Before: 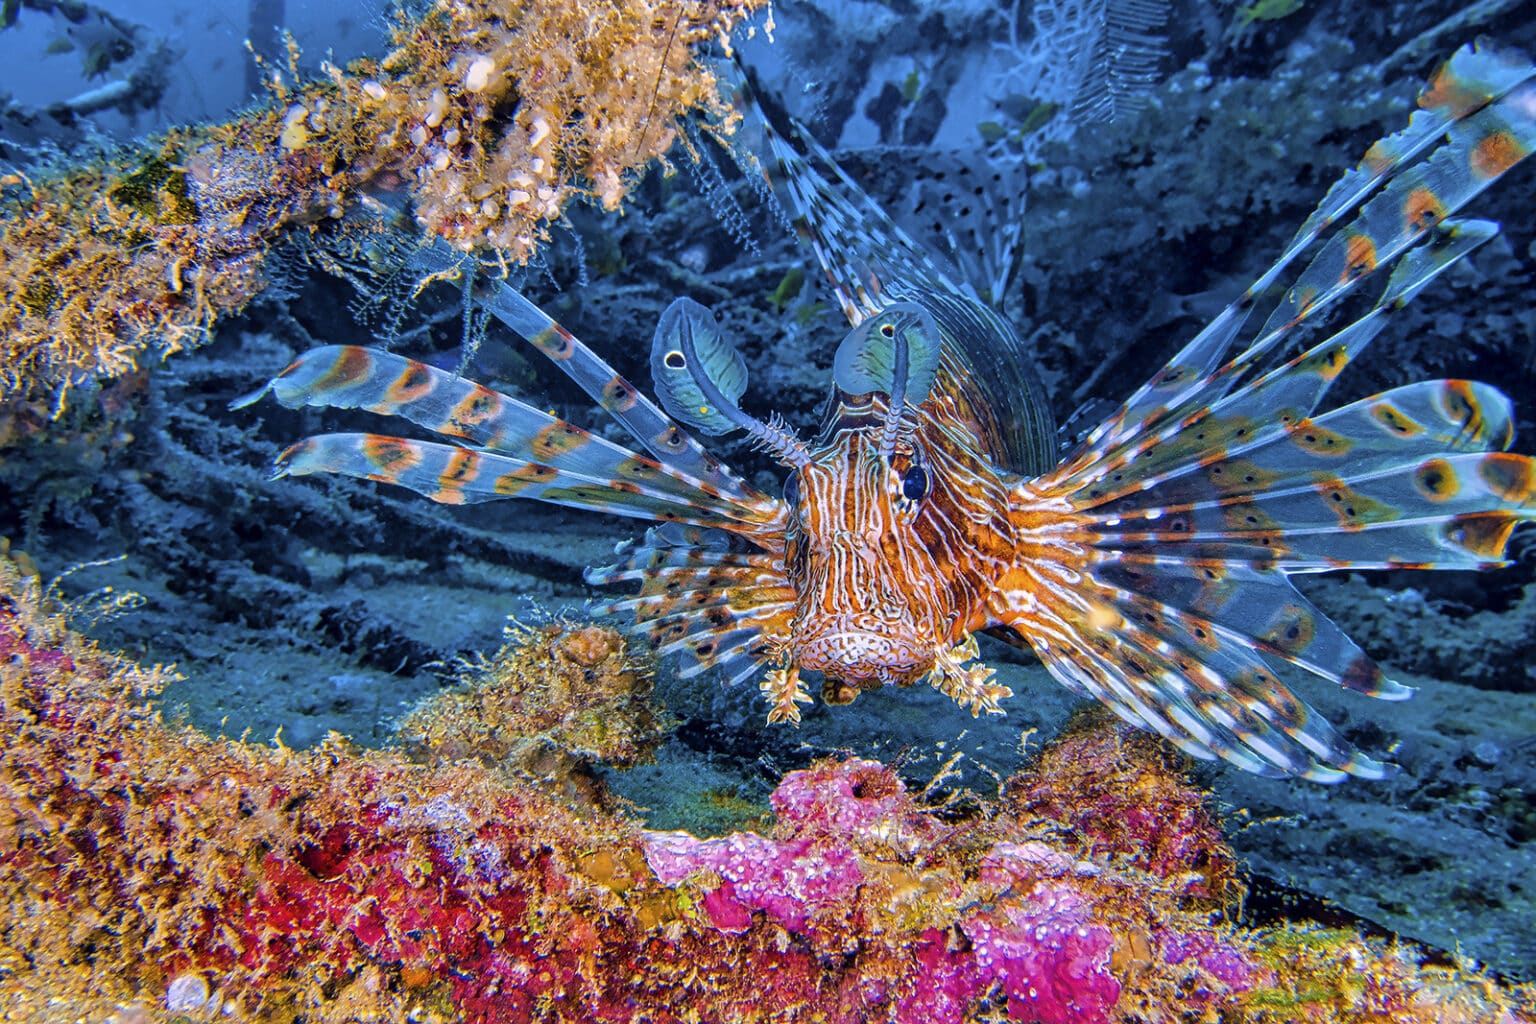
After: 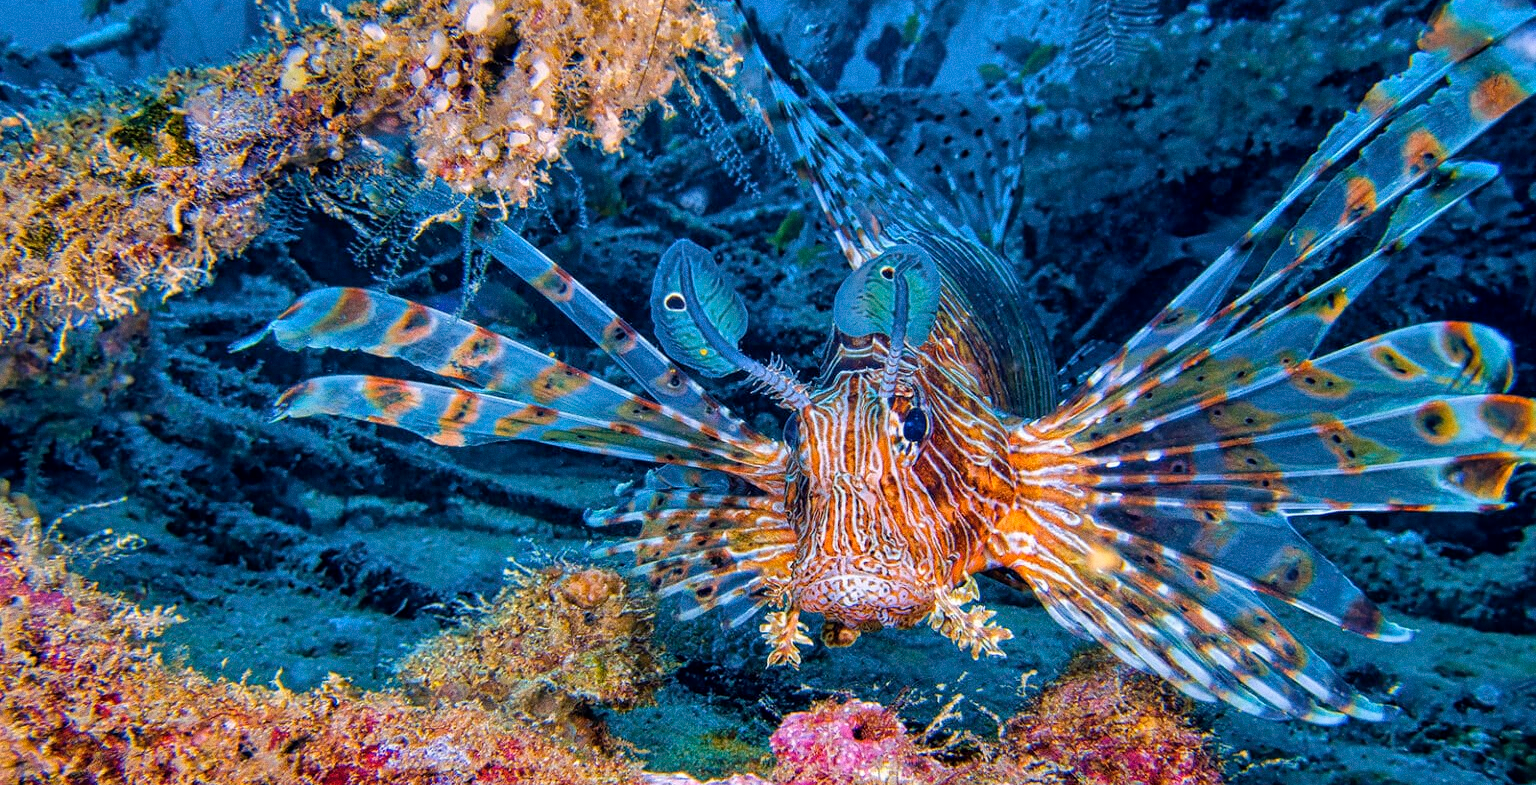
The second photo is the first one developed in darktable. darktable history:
crop: top 5.667%, bottom 17.637%
grain: on, module defaults
